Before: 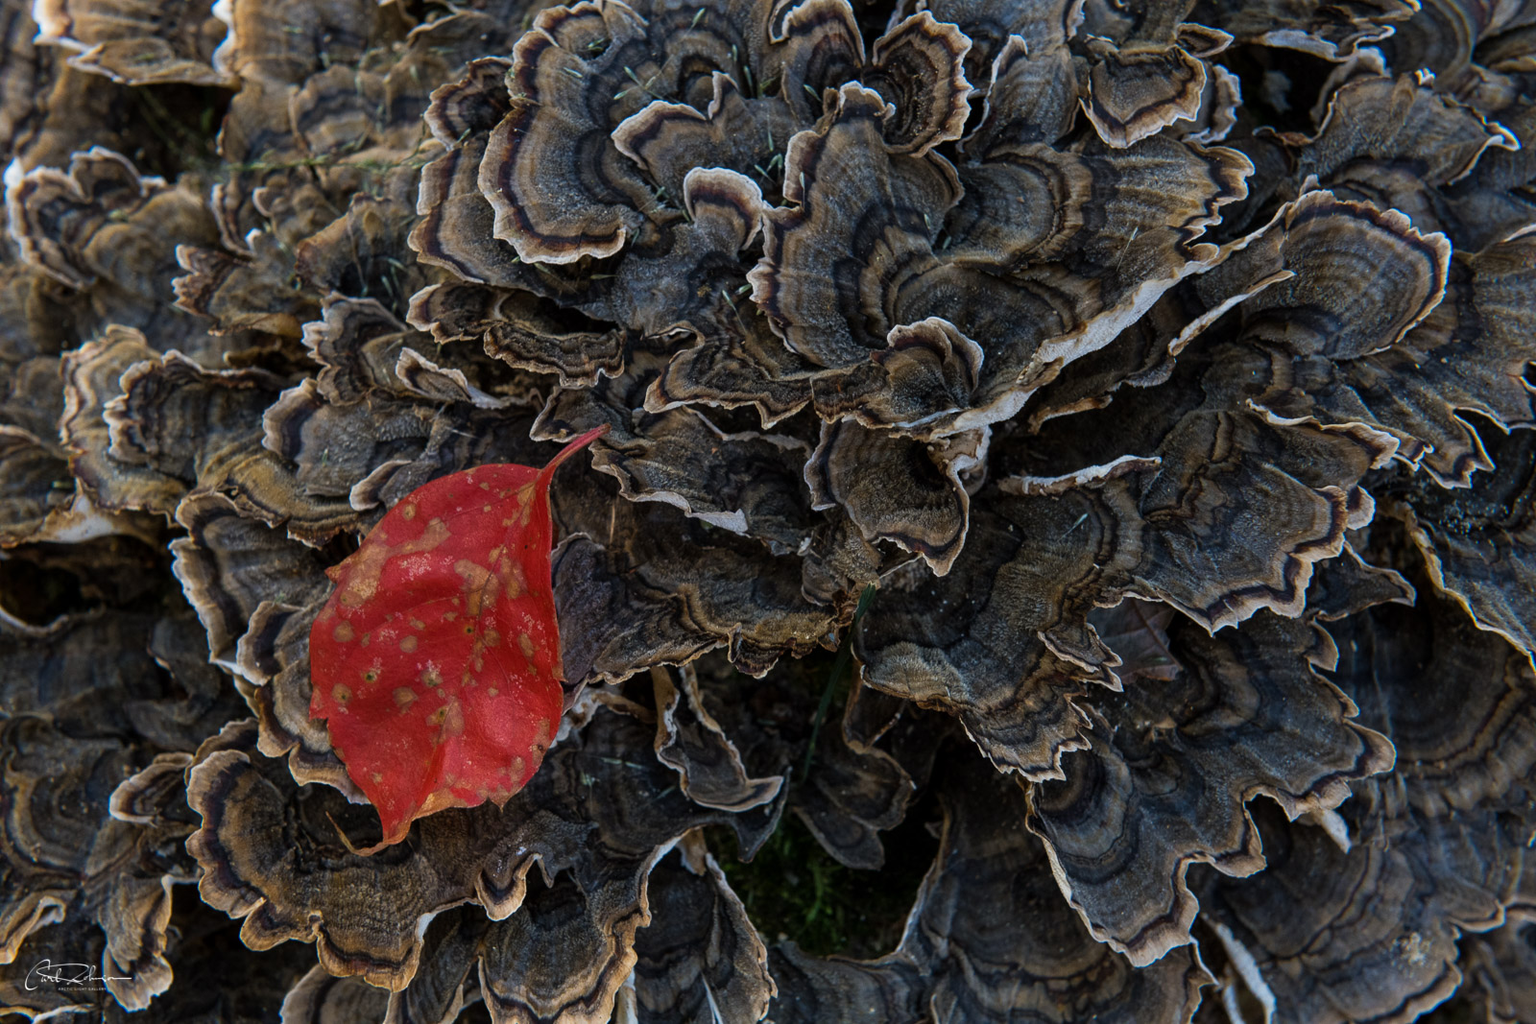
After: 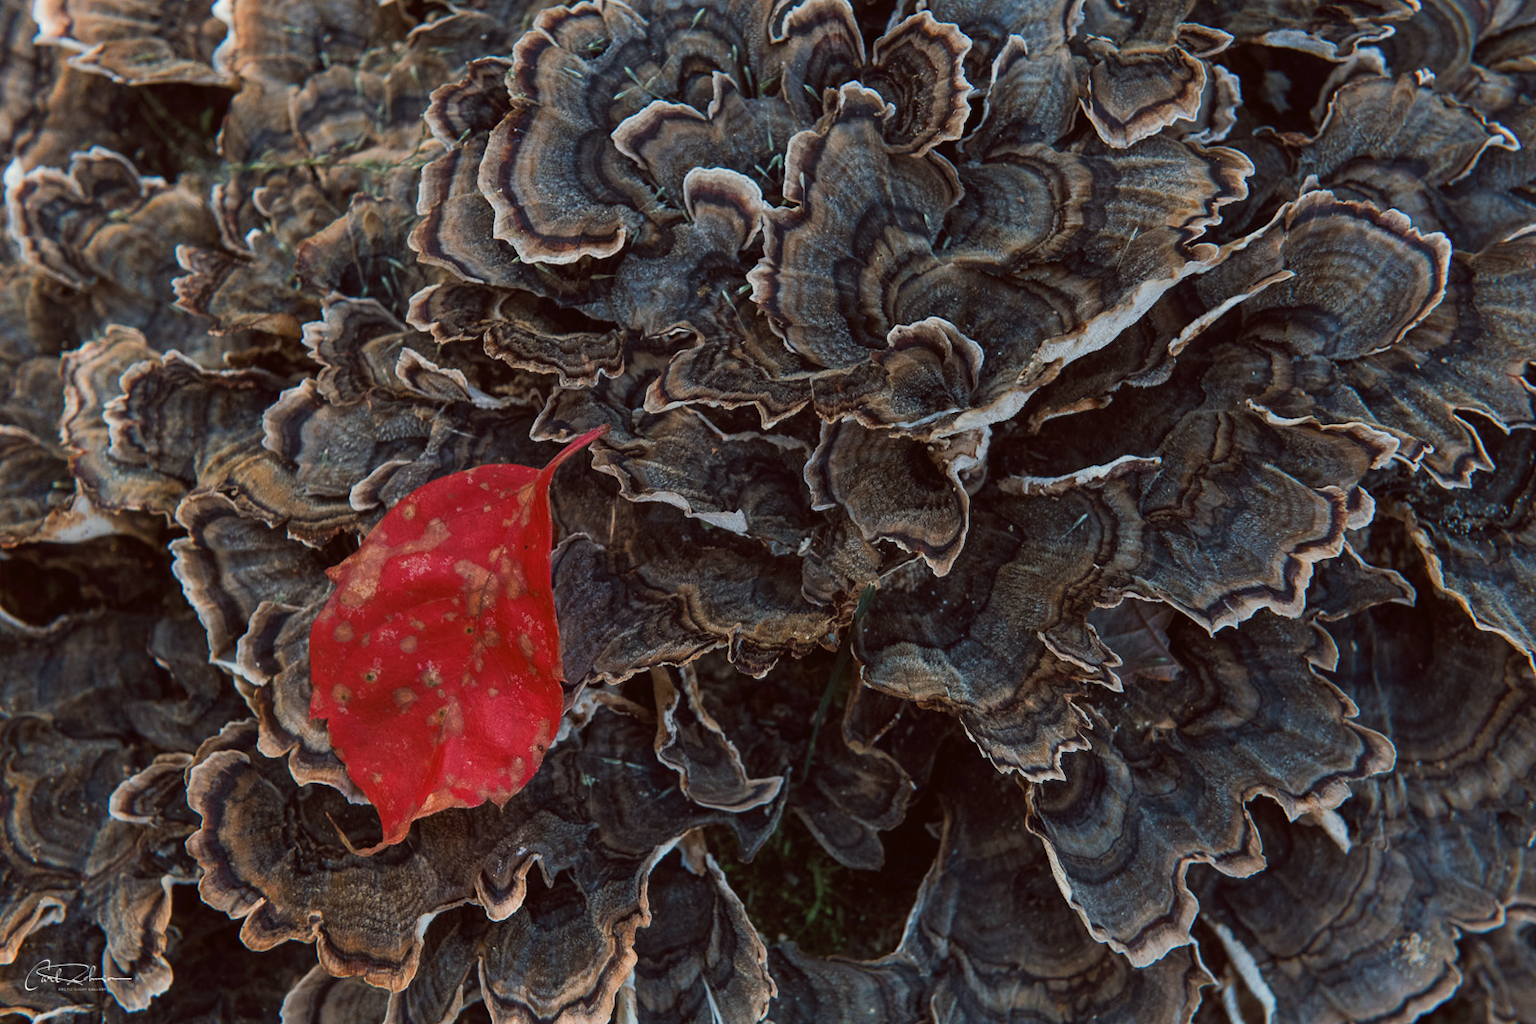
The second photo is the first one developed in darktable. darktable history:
tone curve: curves: ch0 [(0, 0) (0.003, 0.018) (0.011, 0.024) (0.025, 0.038) (0.044, 0.067) (0.069, 0.098) (0.1, 0.13) (0.136, 0.165) (0.177, 0.205) (0.224, 0.249) (0.277, 0.304) (0.335, 0.365) (0.399, 0.432) (0.468, 0.505) (0.543, 0.579) (0.623, 0.652) (0.709, 0.725) (0.801, 0.802) (0.898, 0.876) (1, 1)], preserve colors none
color look up table: target L [95.42, 94.33, 95.12, 93.04, 95.06, 89.4, 82.94, 82.67, 80.13, 78.52, 76.42, 72.45, 59.65, 51, 48.51, 39.76, 4.657, 200.67, 84.45, 74.03, 70.35, 58.32, 62.35, 55.03, 47.78, 47.37, 40.05, 31.76, 28.53, 61.83, 67.72, 65.96, 44.95, 42.36, 41.05, 37.34, 31.5, 32.14, 26.93, 17.2, 17.97, 93.83, 82.37, 79.02, 63.1, 55.95, 53.3, 35.26, 28.67], target a [-4.969, -24.78, -9.301, -2.035, -12.57, -67.03, -77.43, 5.898, -58.52, -26.72, -36.95, -21.2, -25.26, -45.61, -10.58, -33.05, -0.652, 0, 22.05, 37.88, 6.583, 67.27, 43.3, 75.7, 77.74, 31.86, 65.97, 16.55, 51.98, 61.65, 42.2, 22.65, 62.73, 71.12, 68.63, 44.45, 57.65, 19.73, 30.27, 45.09, 24.71, -5.502, -43.88, -27.46, -2.035, -6.14, -28.28, -7.861, -5.925], target b [77.83, 19.35, 99.48, 98.02, 99.25, 76.64, 83.82, 75.85, 13.09, 0.975, 78.51, 63.91, 20.89, 45.72, 39.91, 9.265, 5.468, -0.001, 27.45, 55.6, 10.57, 14.41, 27.01, 41.84, 31.66, 48.4, 56.53, 23.67, 32.68, -18.56, -1.034, -20.94, -31.24, -19.95, 11.19, 2.666, -18.45, -56.48, -35.74, -55.28, -18.38, -3.628, -16.47, -28.35, -16.32, -41.02, -18.78, -2.573, -29.07], num patches 49
